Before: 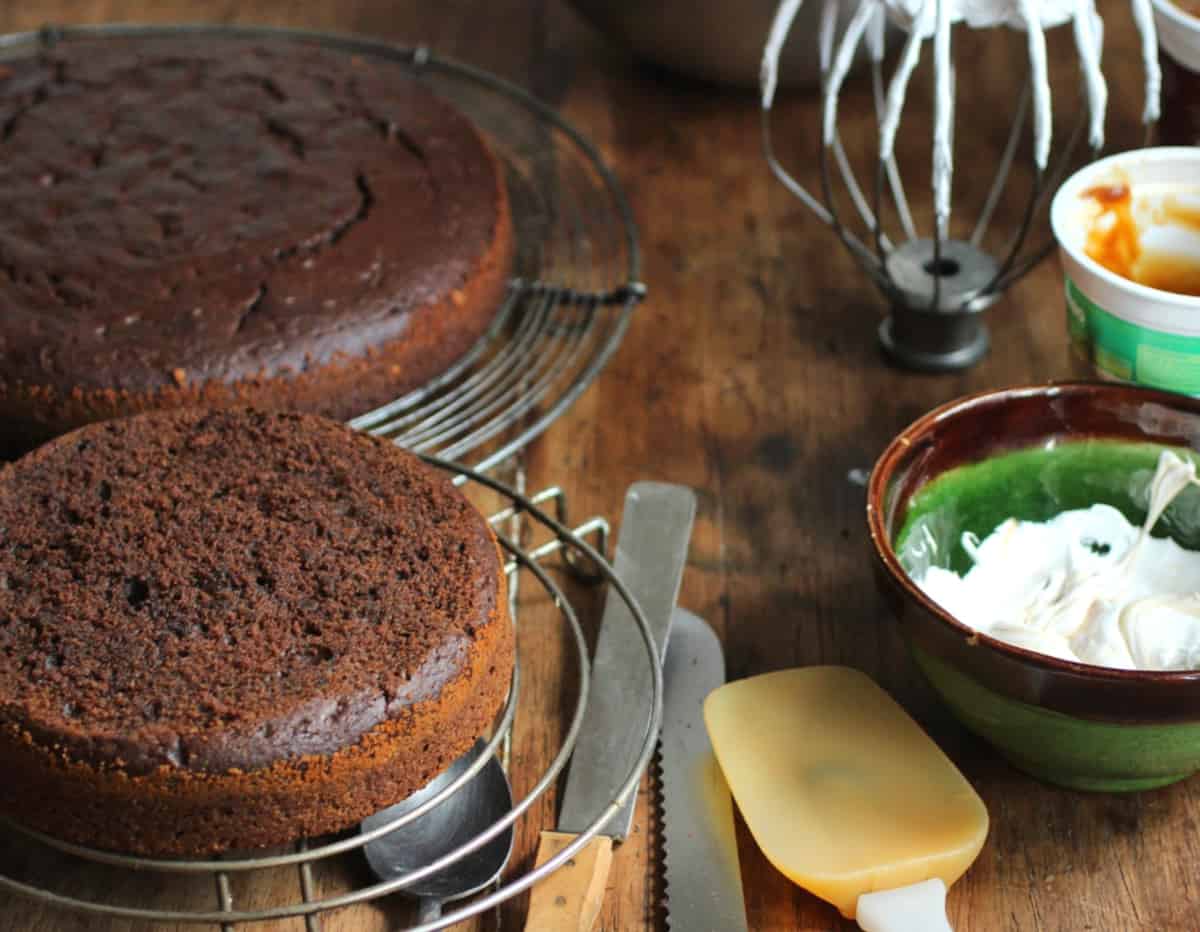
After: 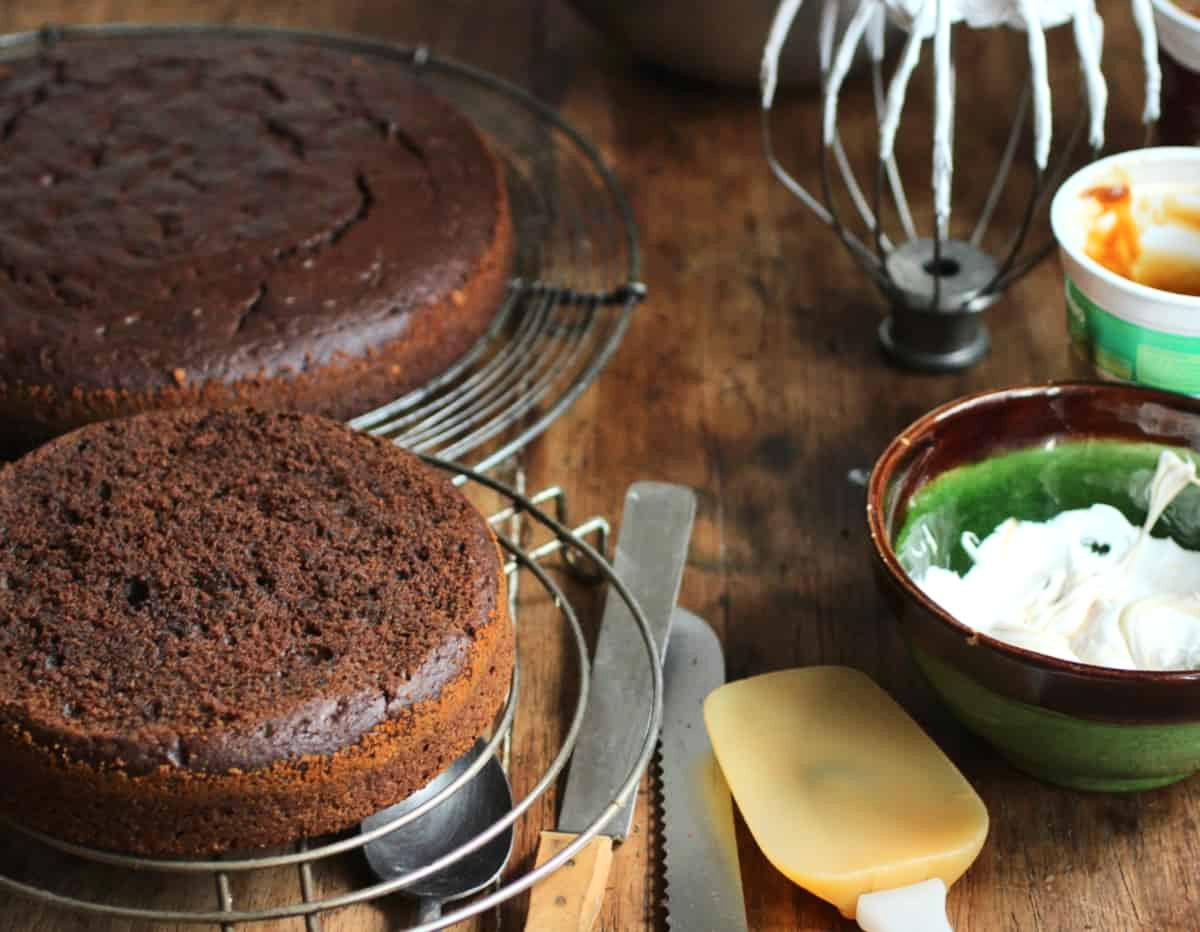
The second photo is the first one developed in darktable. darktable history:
contrast brightness saturation: contrast 0.15, brightness 0.042
